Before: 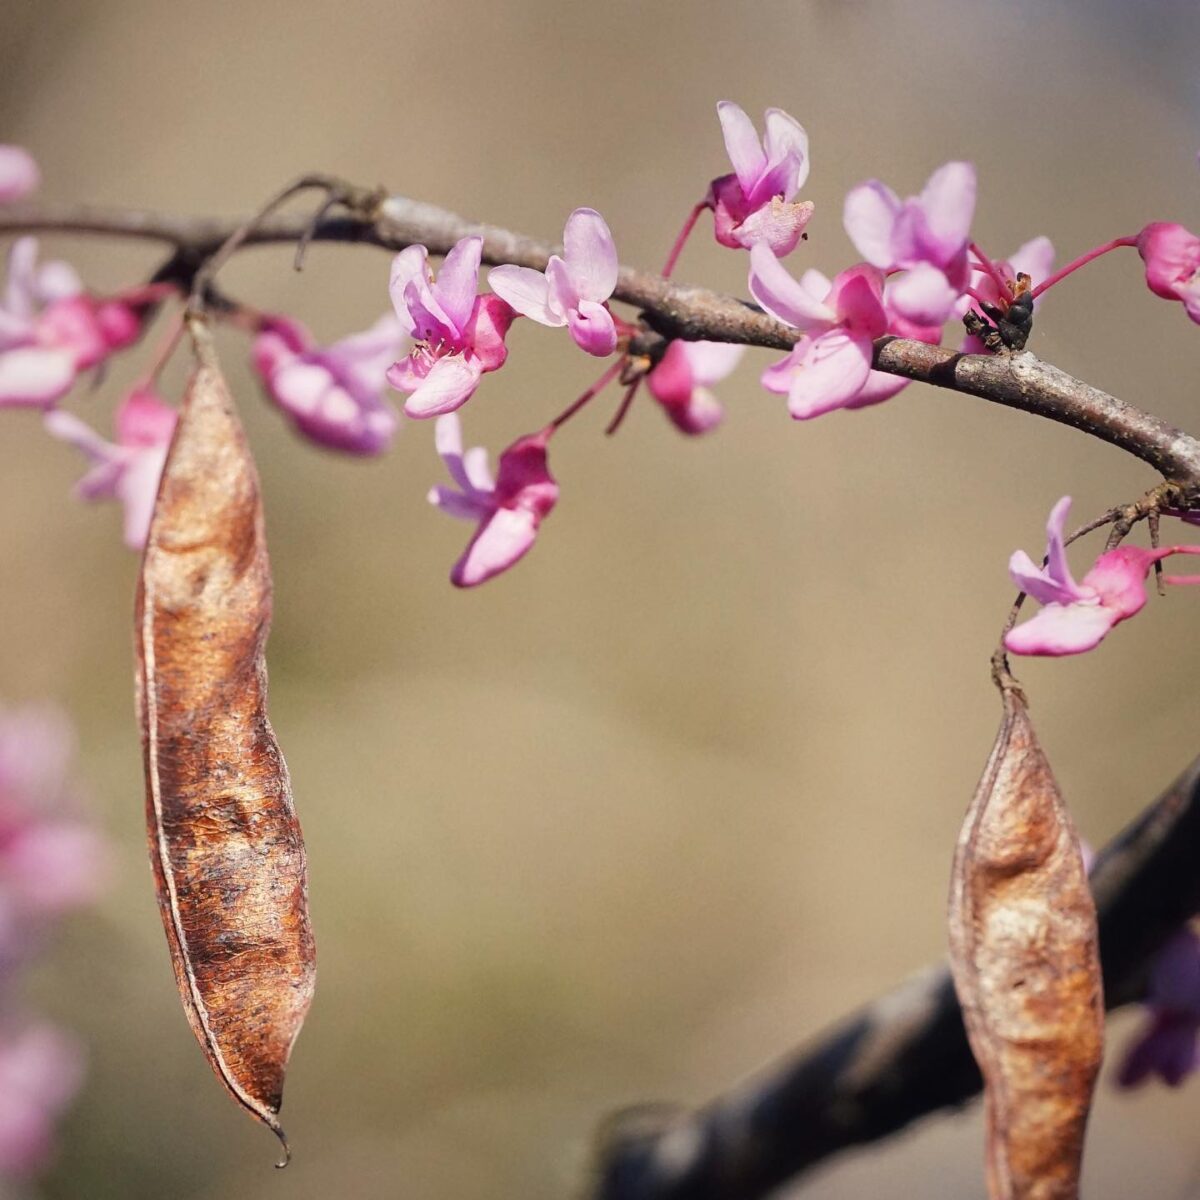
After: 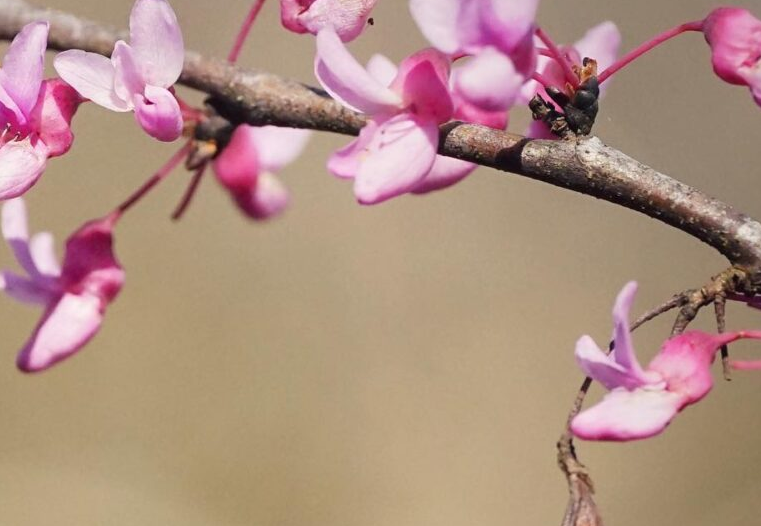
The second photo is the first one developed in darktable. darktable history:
crop: left 36.249%, top 17.954%, right 0.309%, bottom 38.172%
